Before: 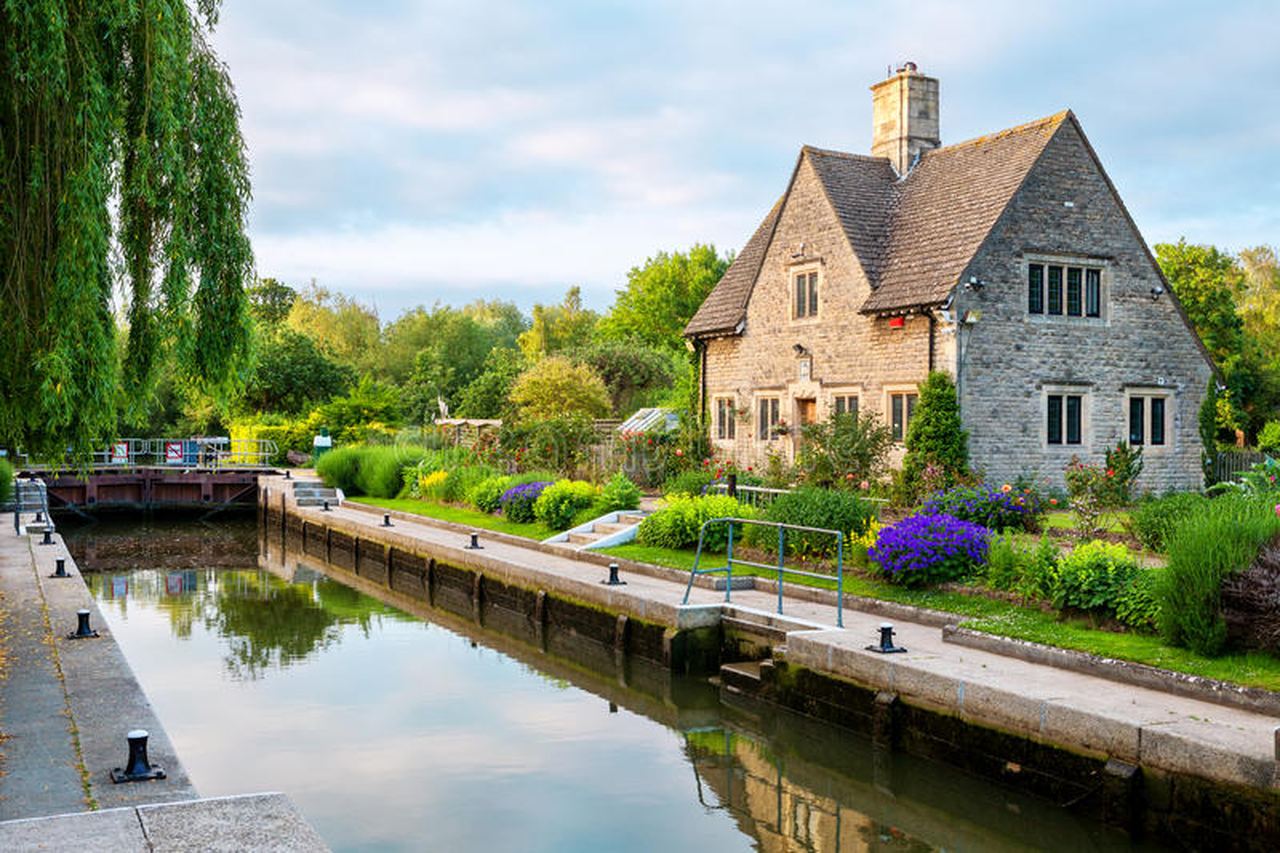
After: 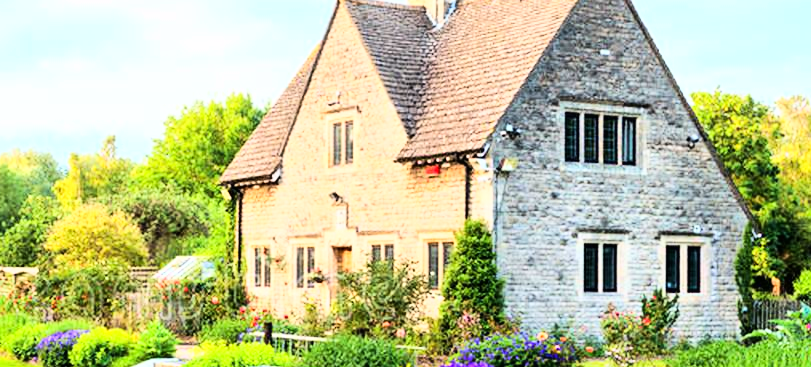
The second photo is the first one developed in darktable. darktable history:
crop: left 36.272%, top 17.871%, right 0.33%, bottom 38.989%
base curve: curves: ch0 [(0, 0) (0.007, 0.004) (0.027, 0.03) (0.046, 0.07) (0.207, 0.54) (0.442, 0.872) (0.673, 0.972) (1, 1)]
